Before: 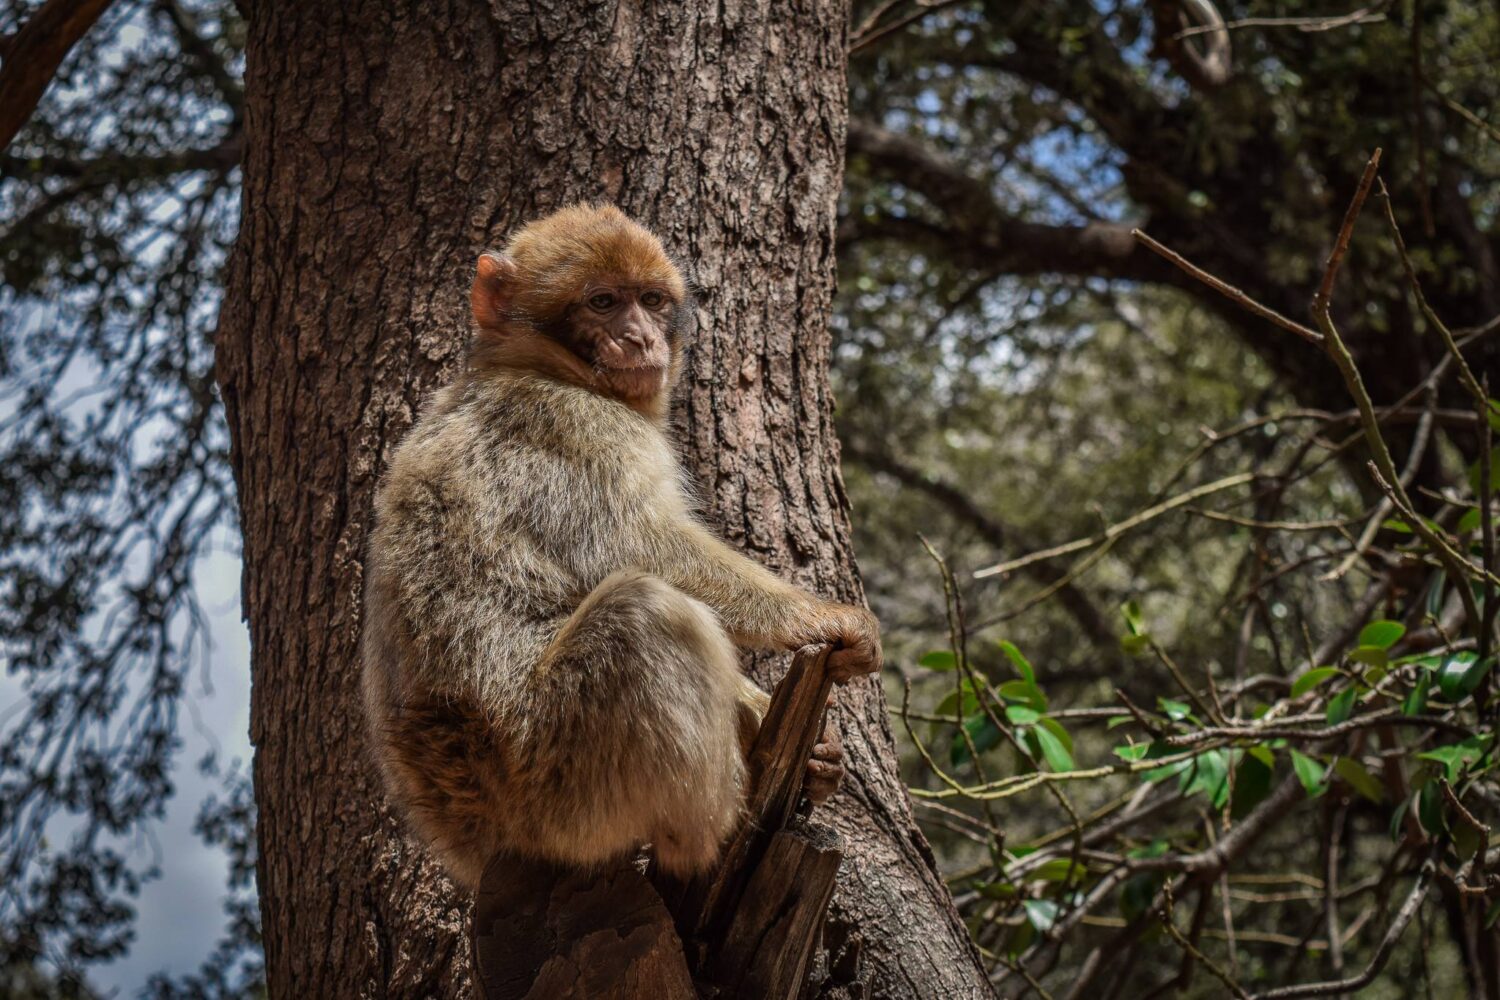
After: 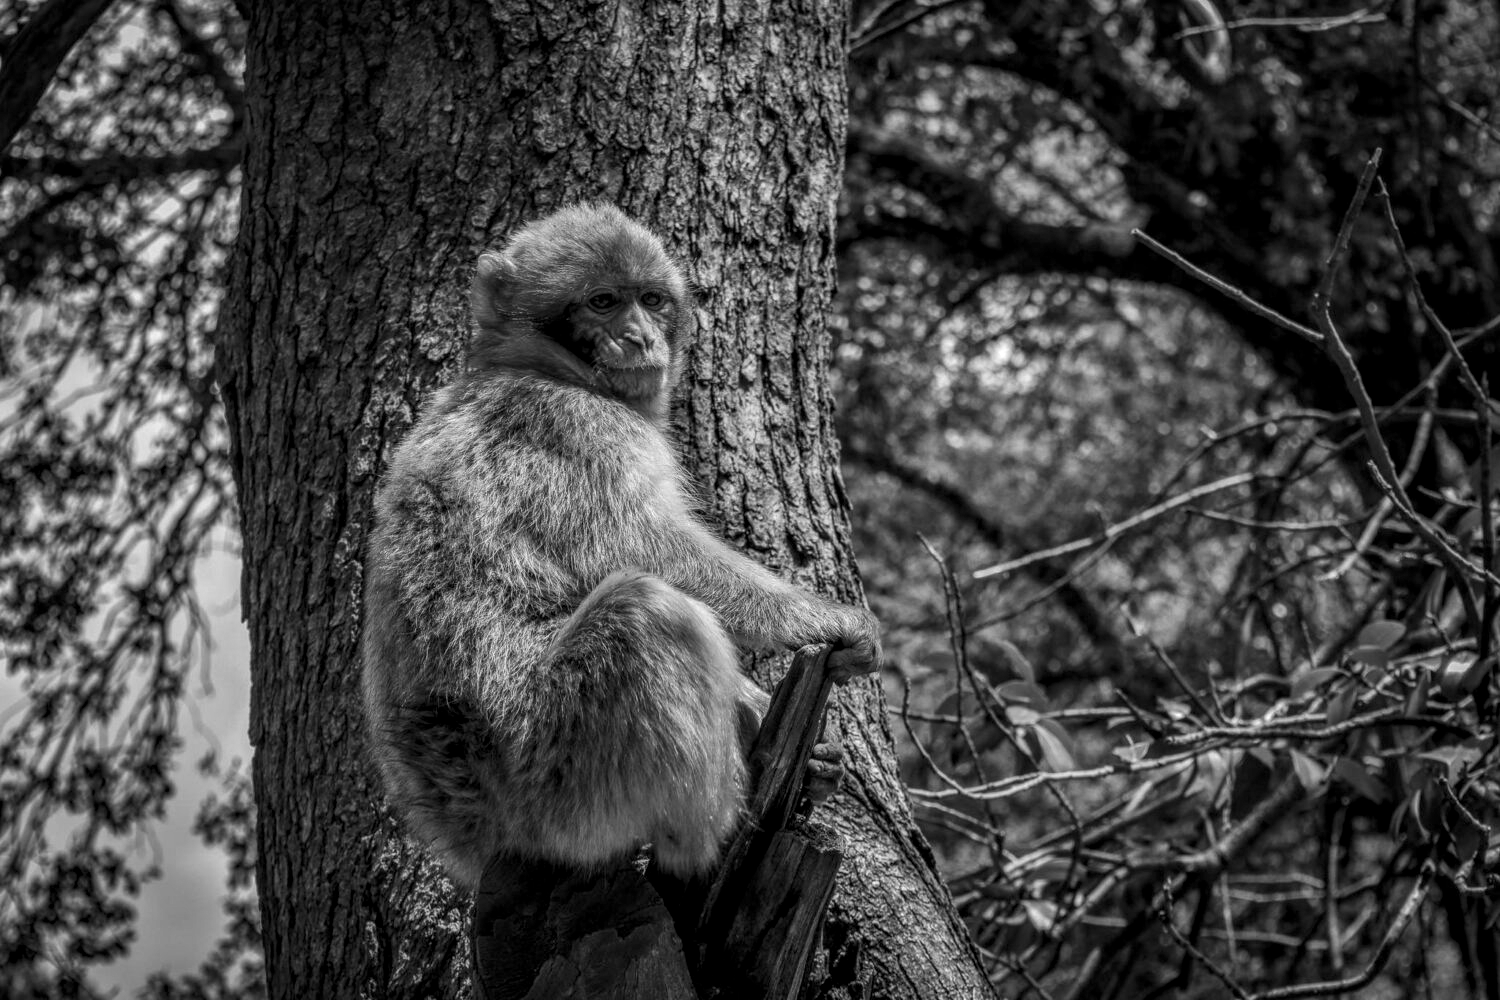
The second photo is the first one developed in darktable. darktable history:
local contrast: highlights 35%, detail 135%
monochrome: on, module defaults
